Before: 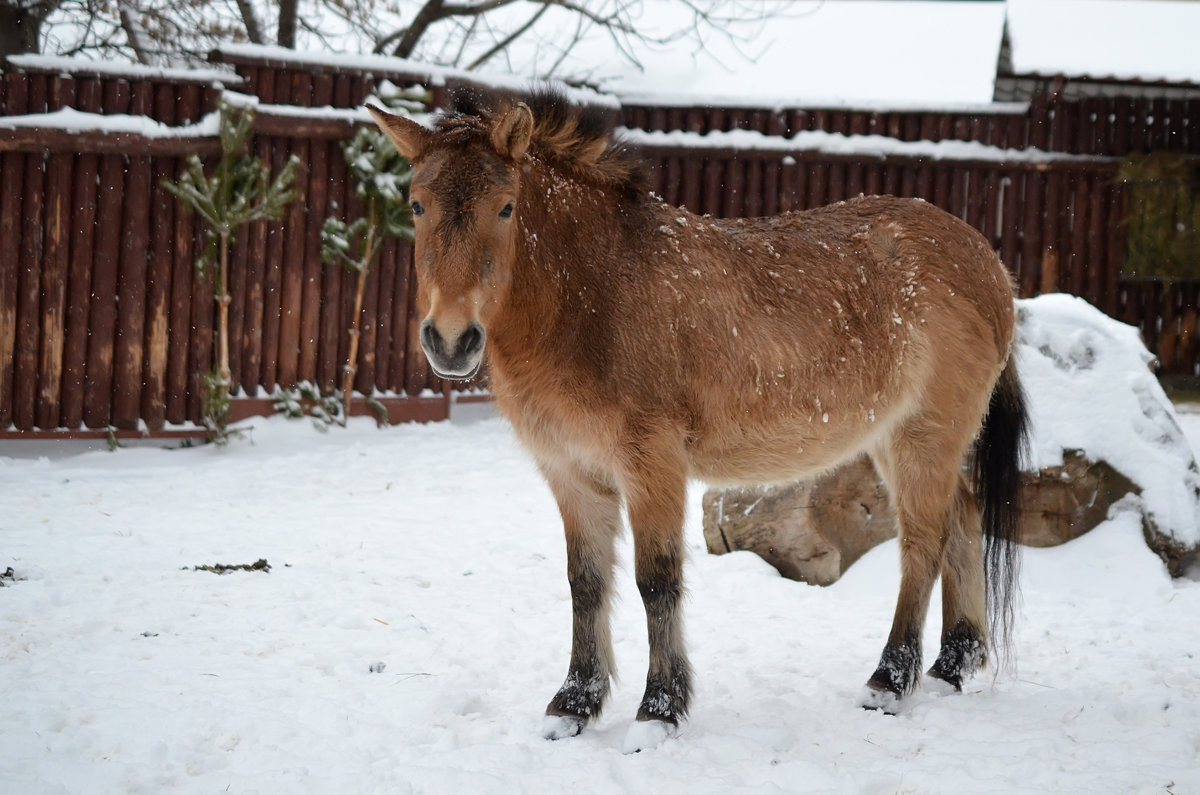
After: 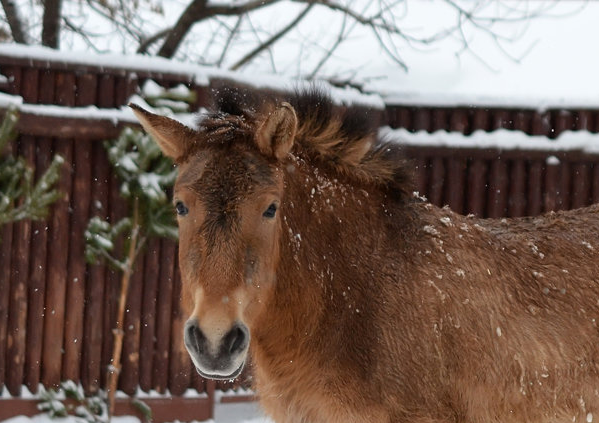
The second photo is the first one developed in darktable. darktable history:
crop: left 19.689%, right 30.331%, bottom 46.702%
